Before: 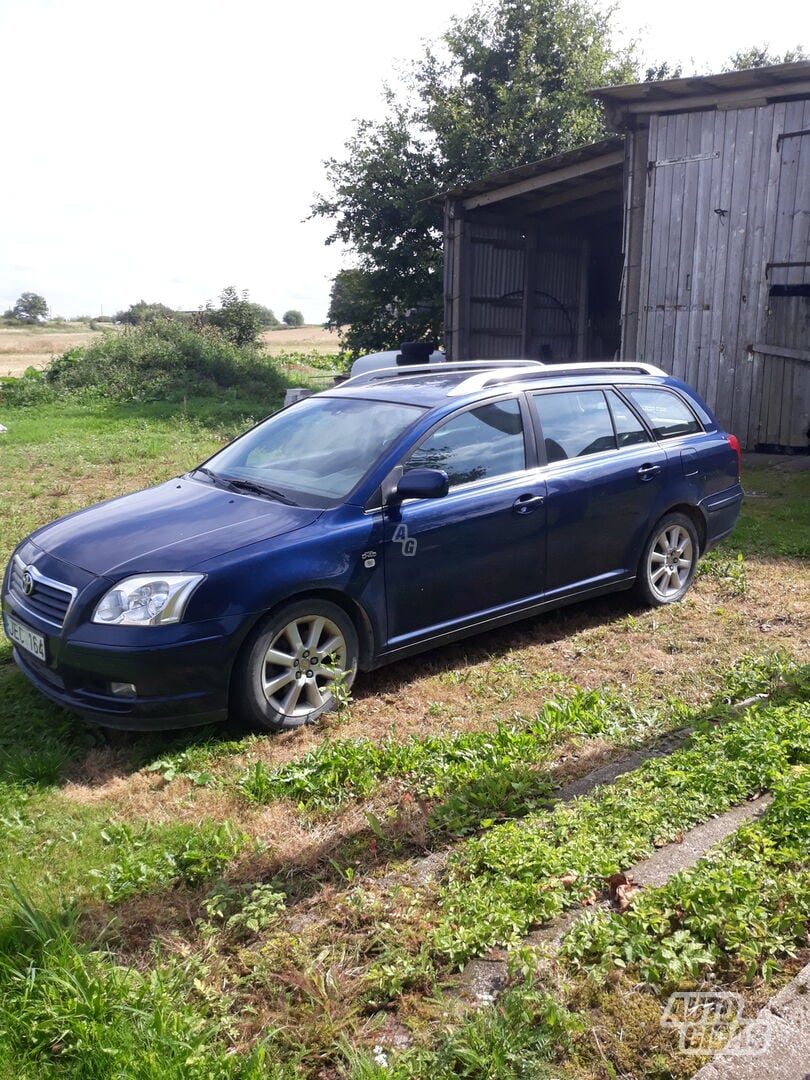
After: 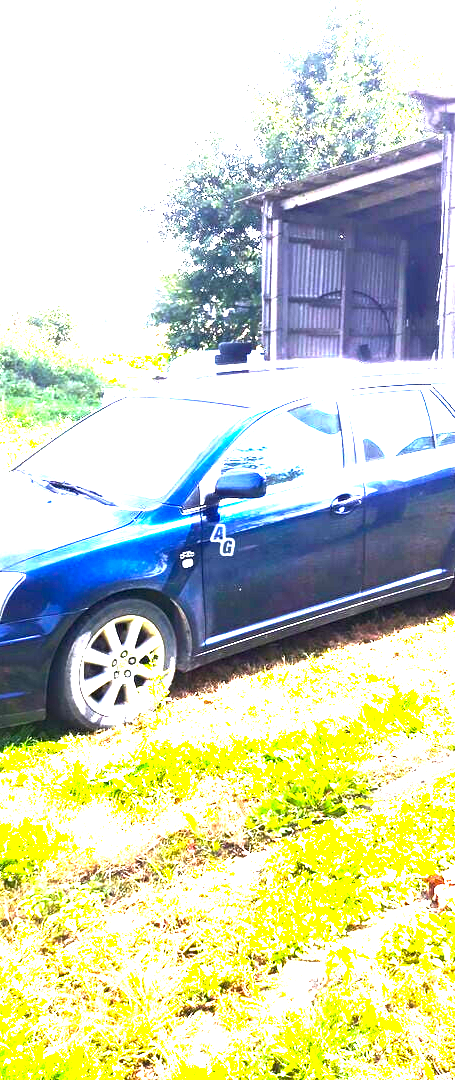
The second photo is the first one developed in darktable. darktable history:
crop and rotate: left 22.516%, right 21.234%
color balance rgb: perceptual saturation grading › global saturation 25%, perceptual brilliance grading › global brilliance 35%, perceptual brilliance grading › highlights 50%, perceptual brilliance grading › mid-tones 60%, perceptual brilliance grading › shadows 35%, global vibrance 20%
exposure: black level correction 0, exposure 1.388 EV, compensate exposure bias true, compensate highlight preservation false
